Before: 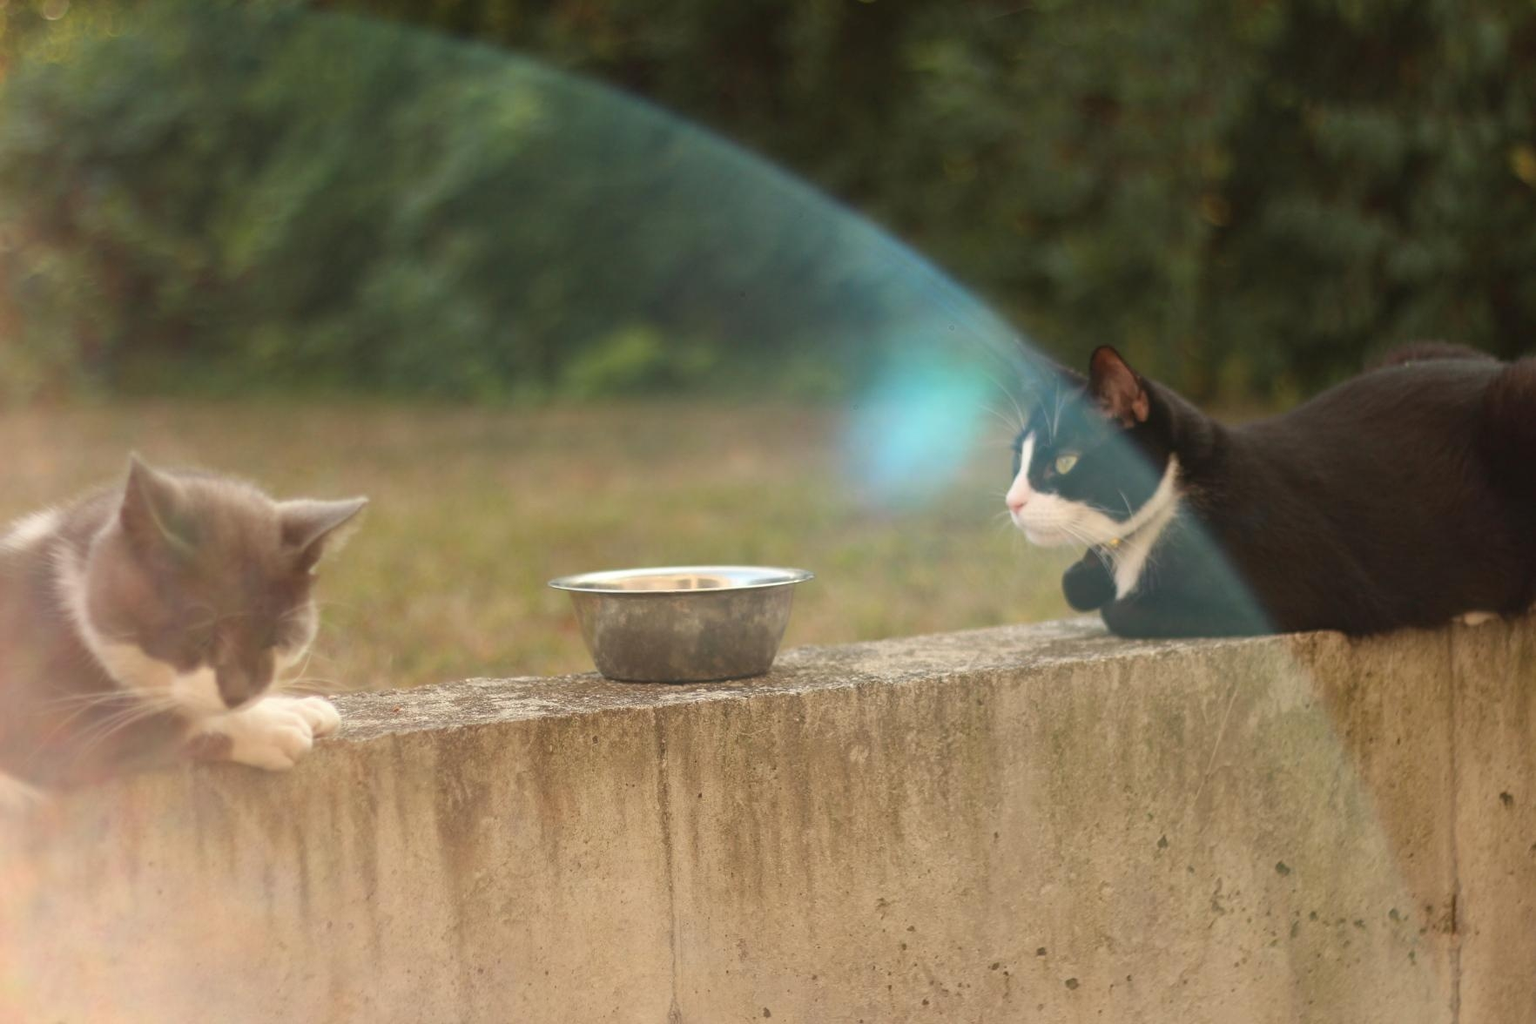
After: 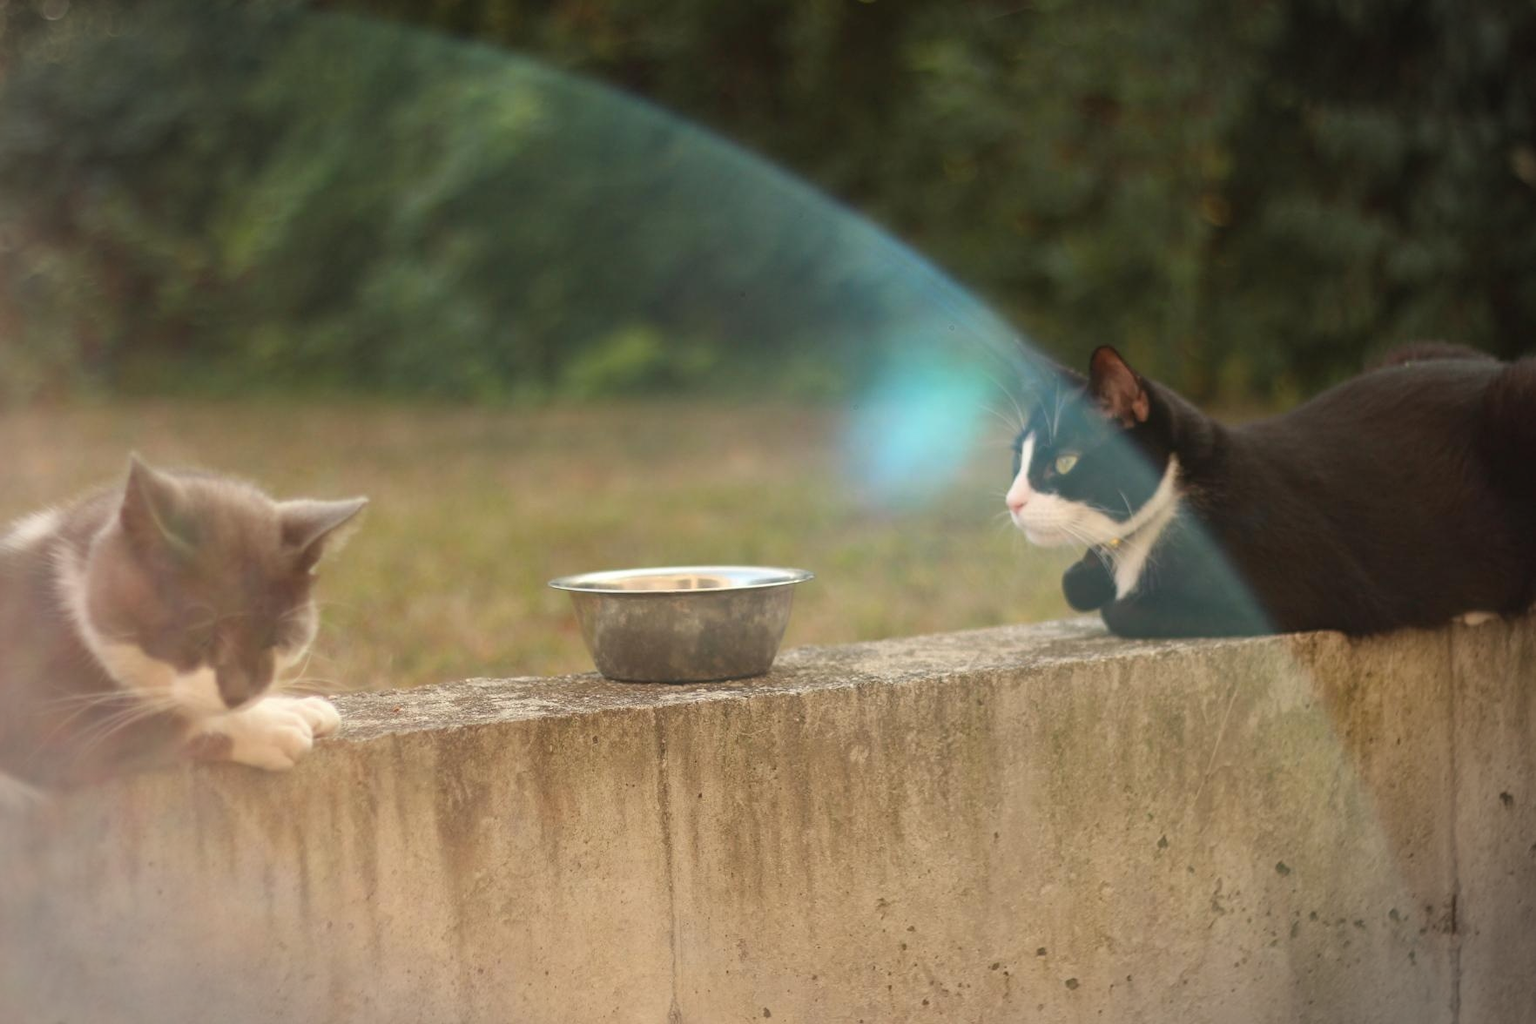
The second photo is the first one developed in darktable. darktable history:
vignetting: fall-off start 90.93%, fall-off radius 39.26%, width/height ratio 1.214, shape 1.29, unbound false
